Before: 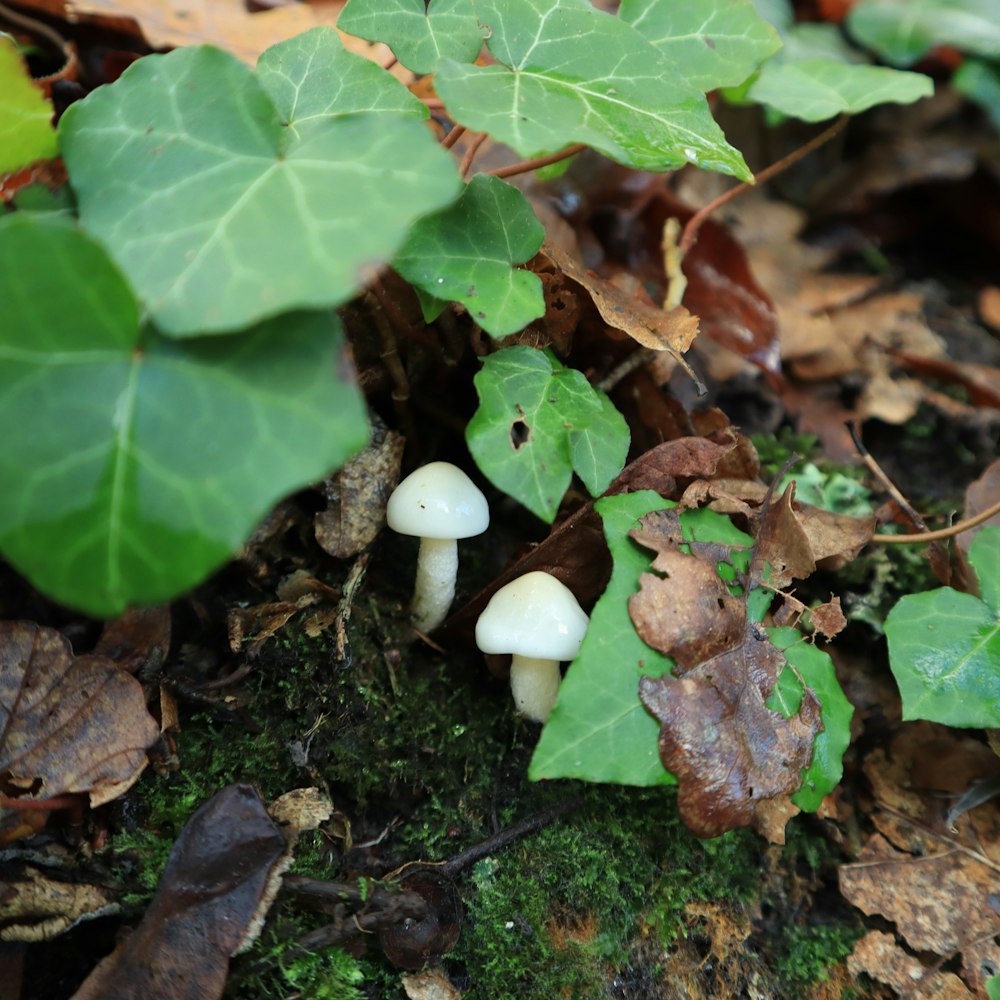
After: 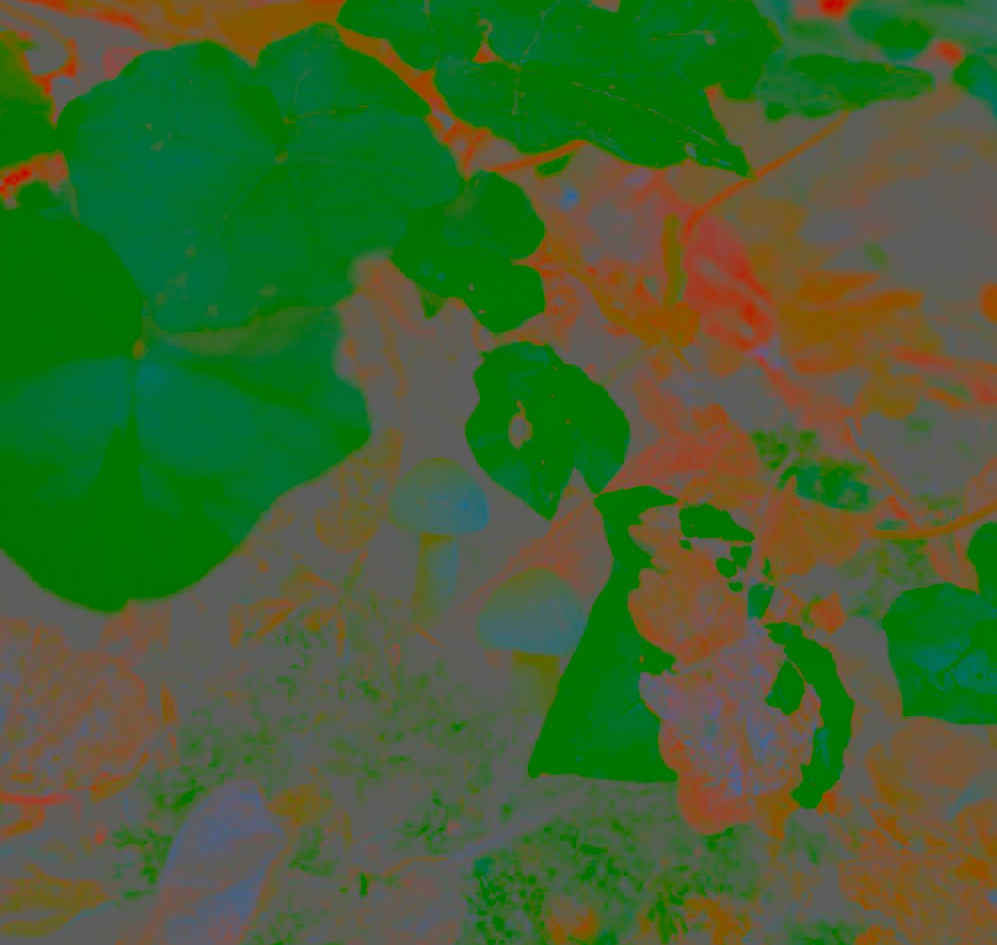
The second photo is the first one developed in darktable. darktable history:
crop: top 0.434%, right 0.256%, bottom 5.03%
contrast brightness saturation: contrast -0.987, brightness -0.156, saturation 0.76
local contrast: highlights 22%, detail 150%
